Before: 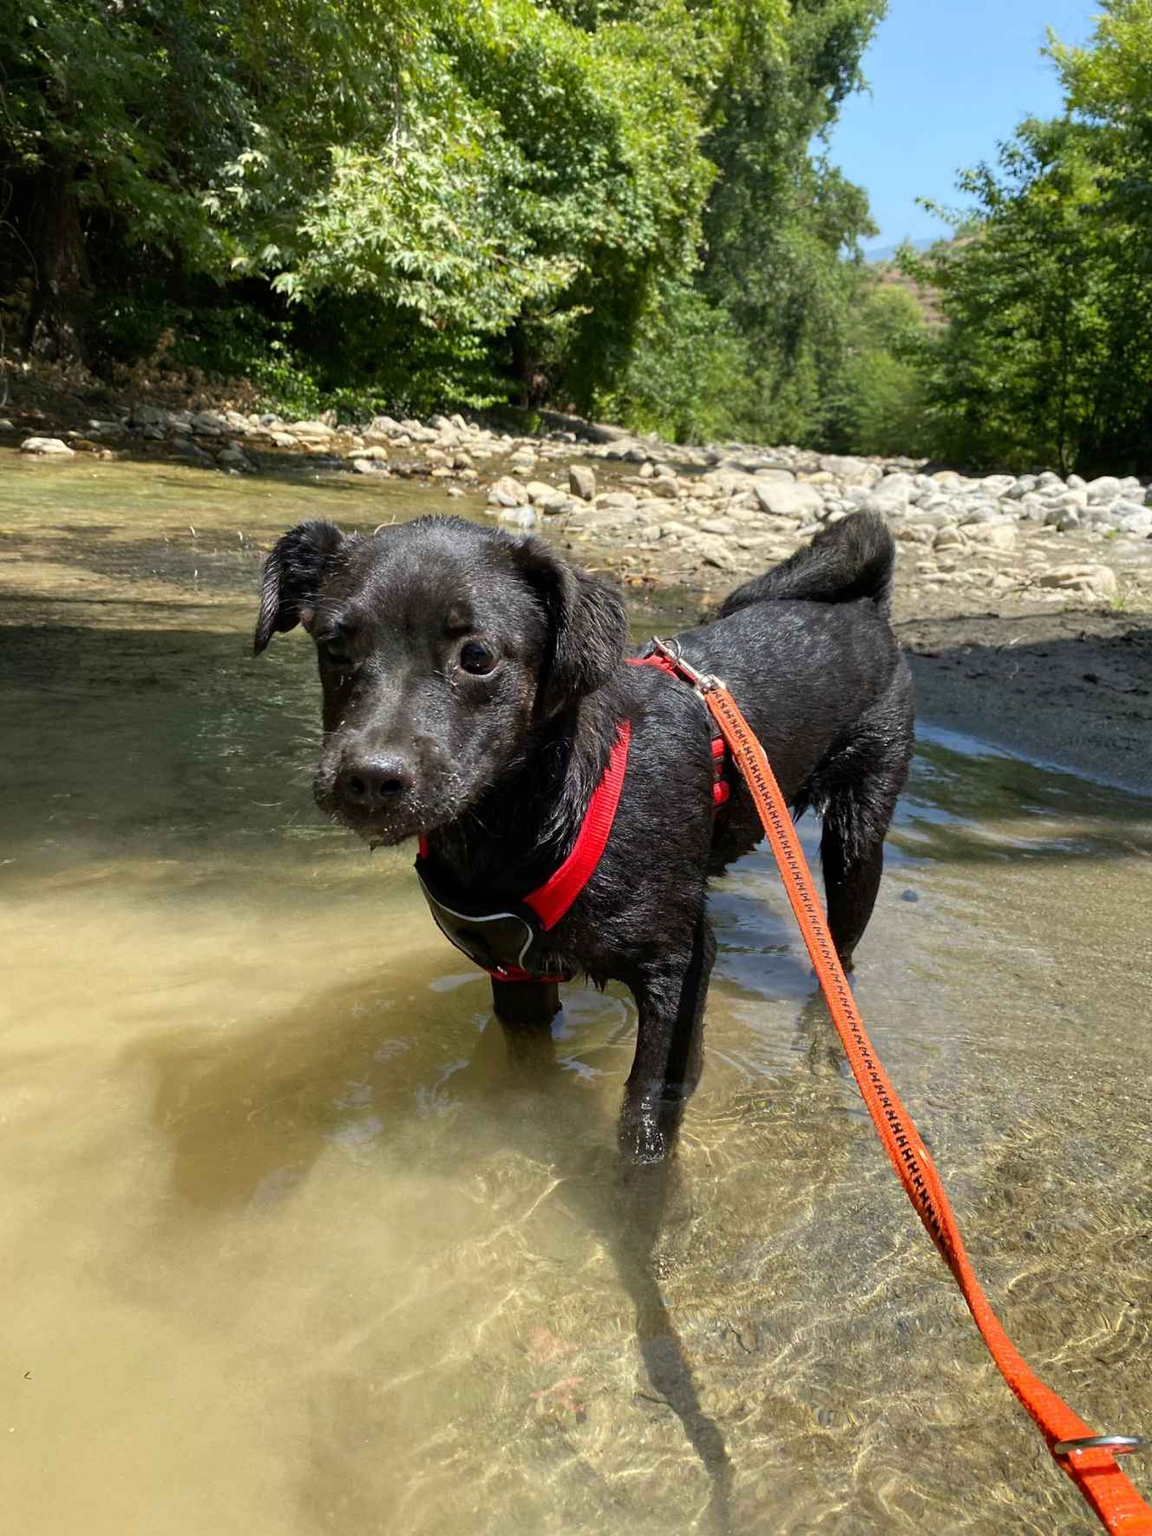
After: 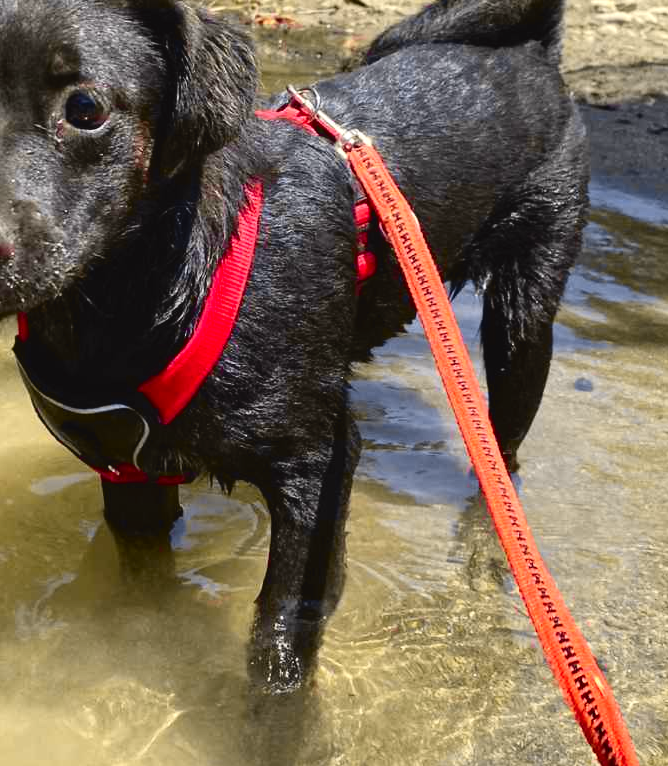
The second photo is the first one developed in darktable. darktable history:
crop: left 35.03%, top 36.625%, right 14.663%, bottom 20.057%
exposure: exposure 0.2 EV, compensate highlight preservation false
tone curve: curves: ch0 [(0, 0.036) (0.119, 0.115) (0.466, 0.498) (0.715, 0.767) (0.817, 0.865) (1, 0.998)]; ch1 [(0, 0) (0.377, 0.424) (0.442, 0.491) (0.487, 0.502) (0.514, 0.512) (0.536, 0.577) (0.66, 0.724) (1, 1)]; ch2 [(0, 0) (0.38, 0.405) (0.463, 0.443) (0.492, 0.486) (0.526, 0.541) (0.578, 0.598) (1, 1)], color space Lab, independent channels, preserve colors none
